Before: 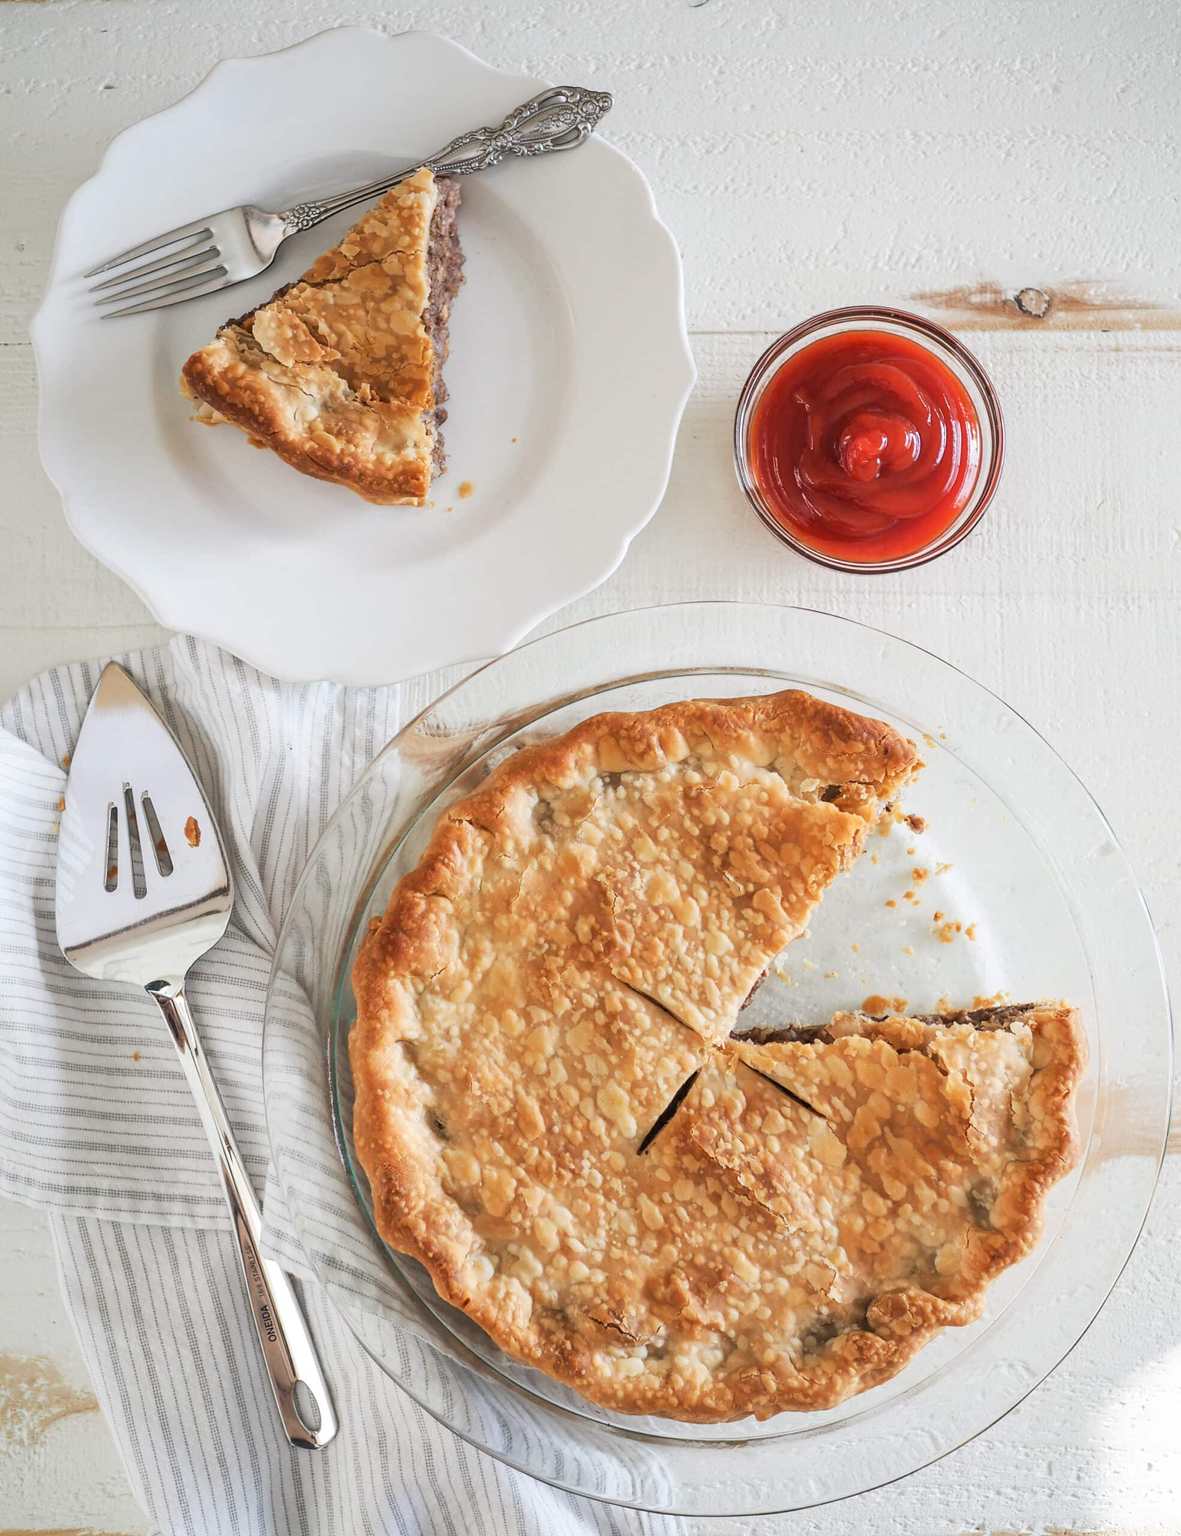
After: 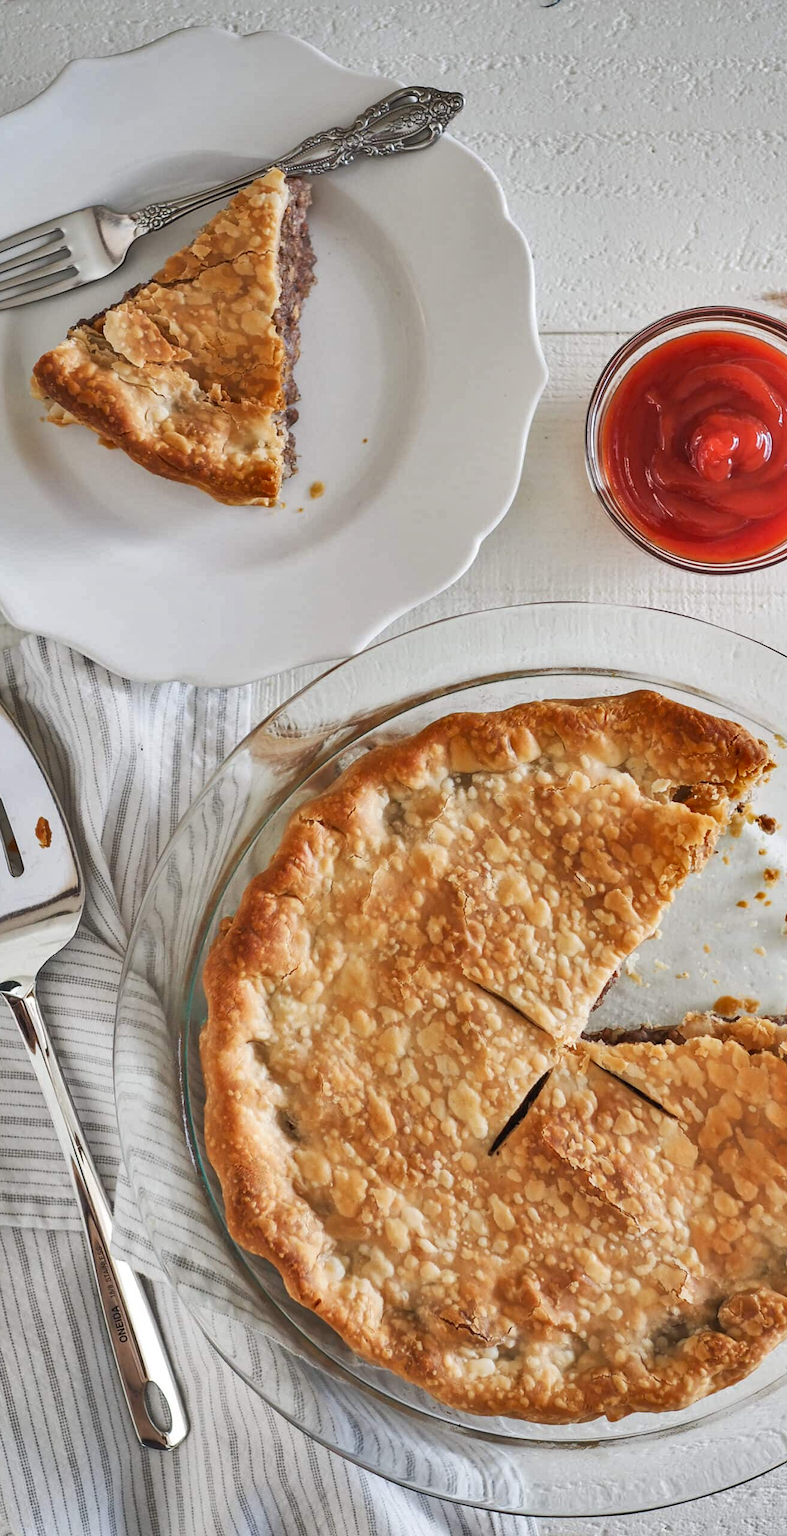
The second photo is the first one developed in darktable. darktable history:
crop and rotate: left 12.673%, right 20.66%
shadows and highlights: radius 118.69, shadows 42.21, highlights -61.56, soften with gaussian
